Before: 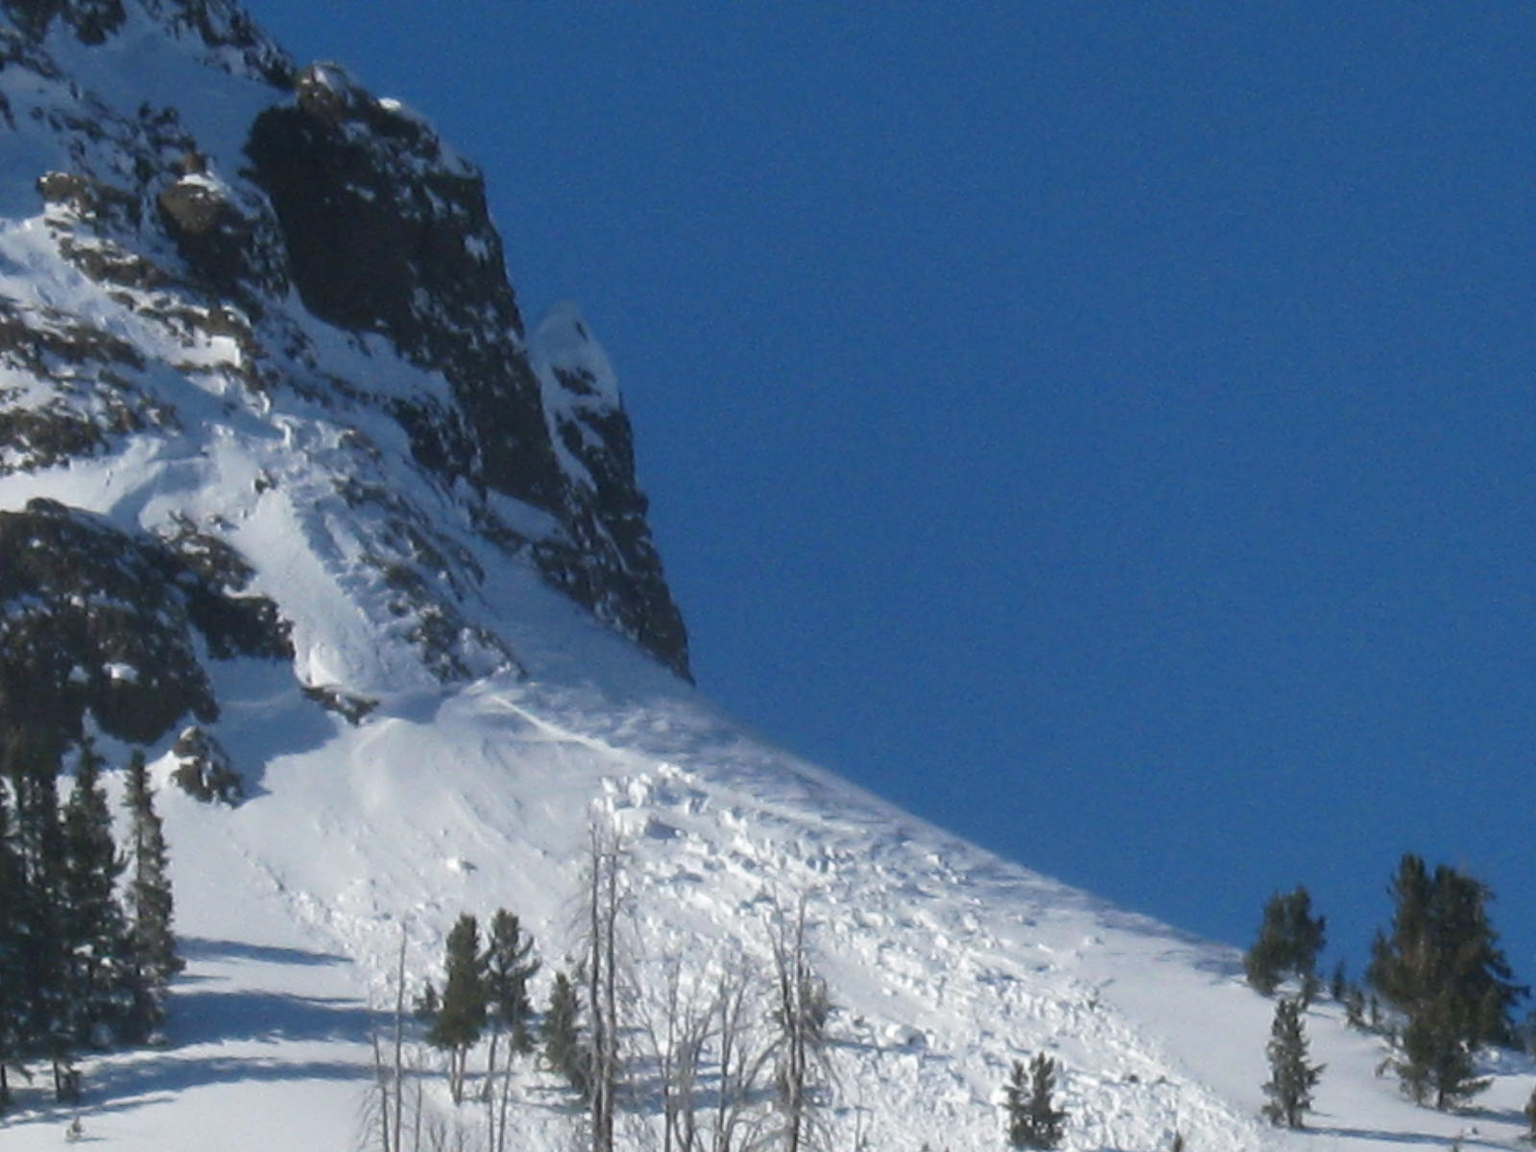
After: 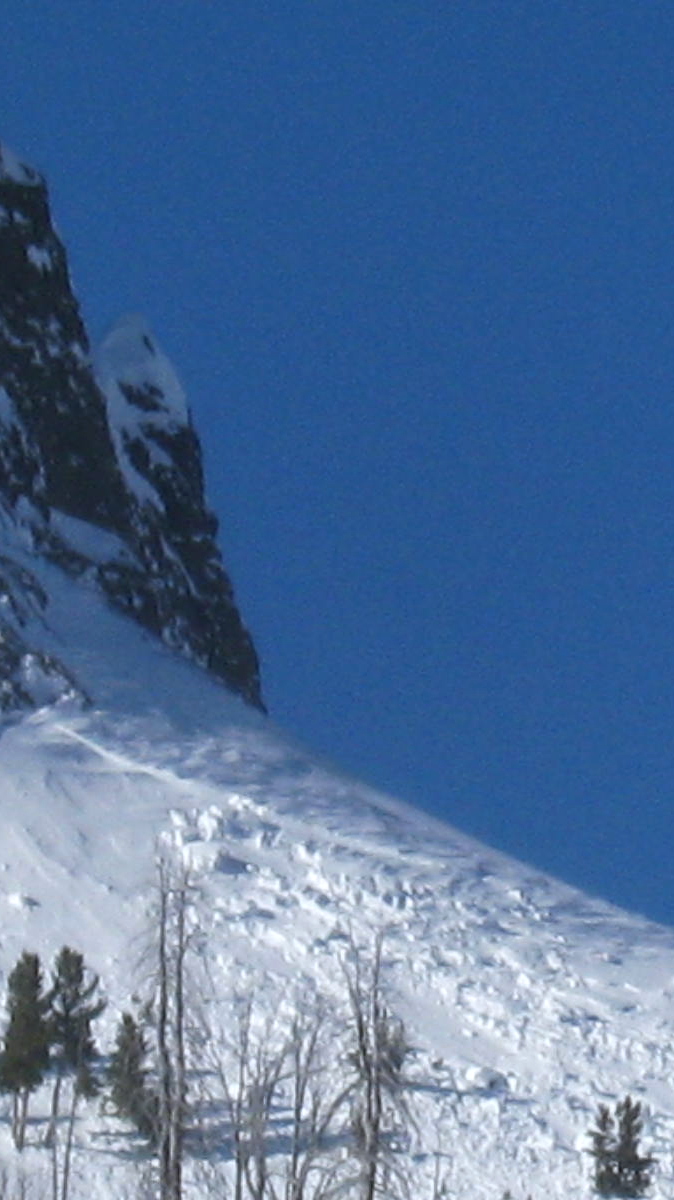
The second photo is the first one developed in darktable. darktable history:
white balance: red 0.974, blue 1.044
crop: left 28.583%, right 29.231%
contrast equalizer: octaves 7, y [[0.6 ×6], [0.55 ×6], [0 ×6], [0 ×6], [0 ×6]], mix 0.15
